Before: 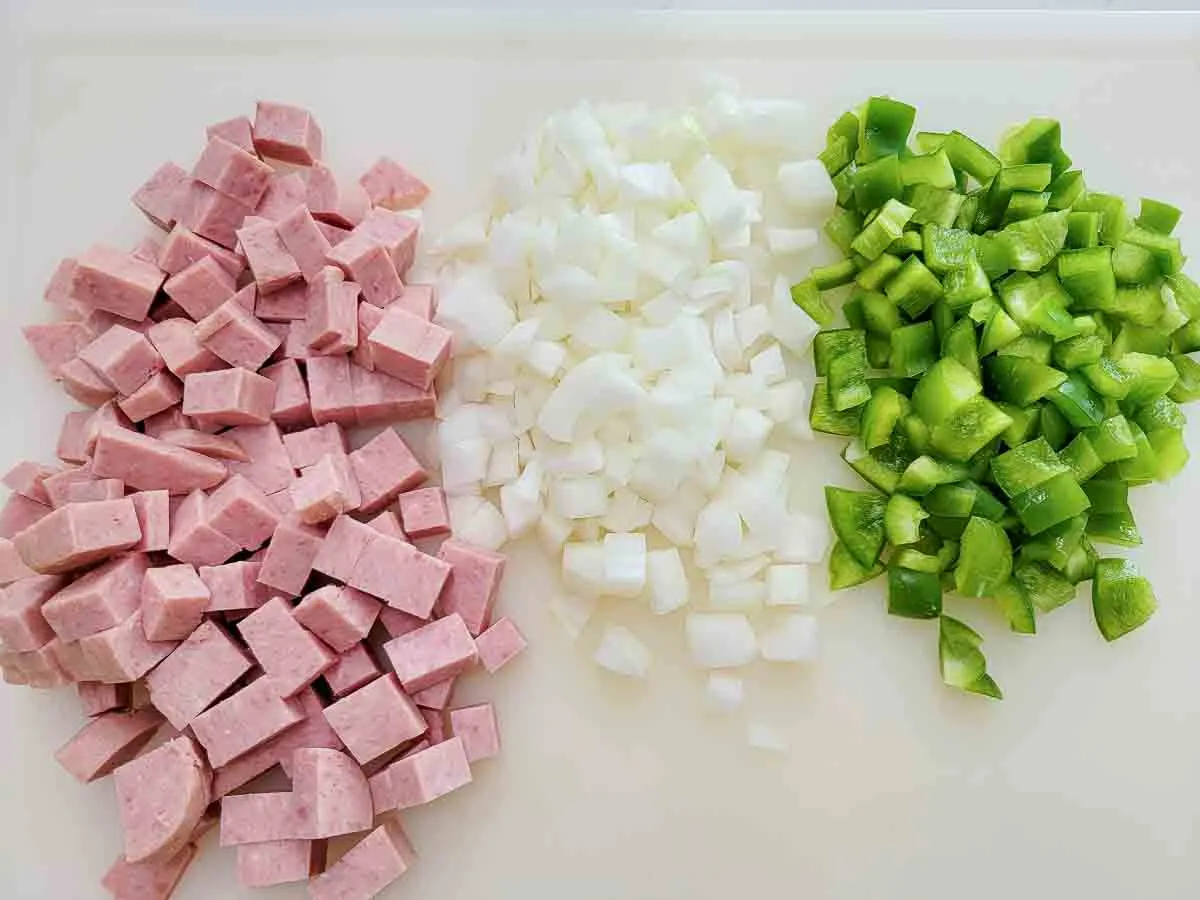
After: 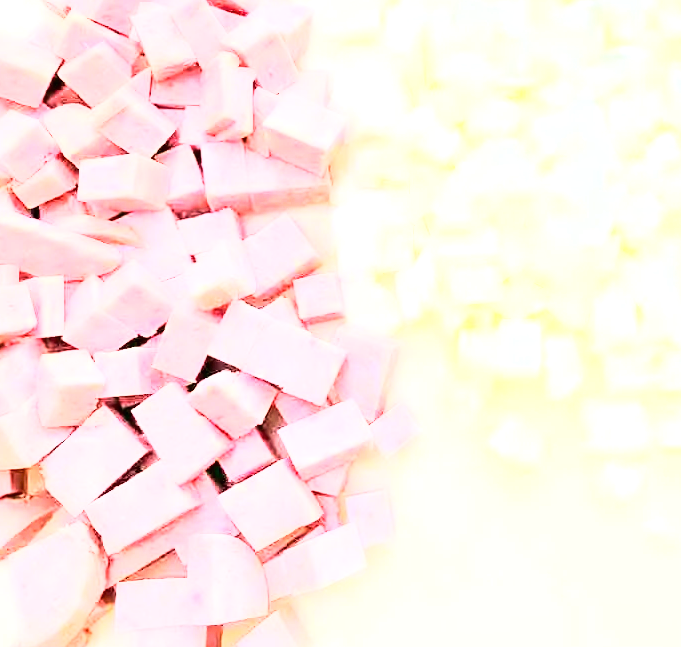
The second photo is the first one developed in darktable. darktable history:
crop: left 8.787%, top 23.844%, right 34.387%, bottom 4.188%
exposure: black level correction 0, exposure 2.16 EV, compensate highlight preservation false
base curve: curves: ch0 [(0, 0) (0.007, 0.004) (0.027, 0.03) (0.046, 0.07) (0.207, 0.54) (0.442, 0.872) (0.673, 0.972) (1, 1)]
